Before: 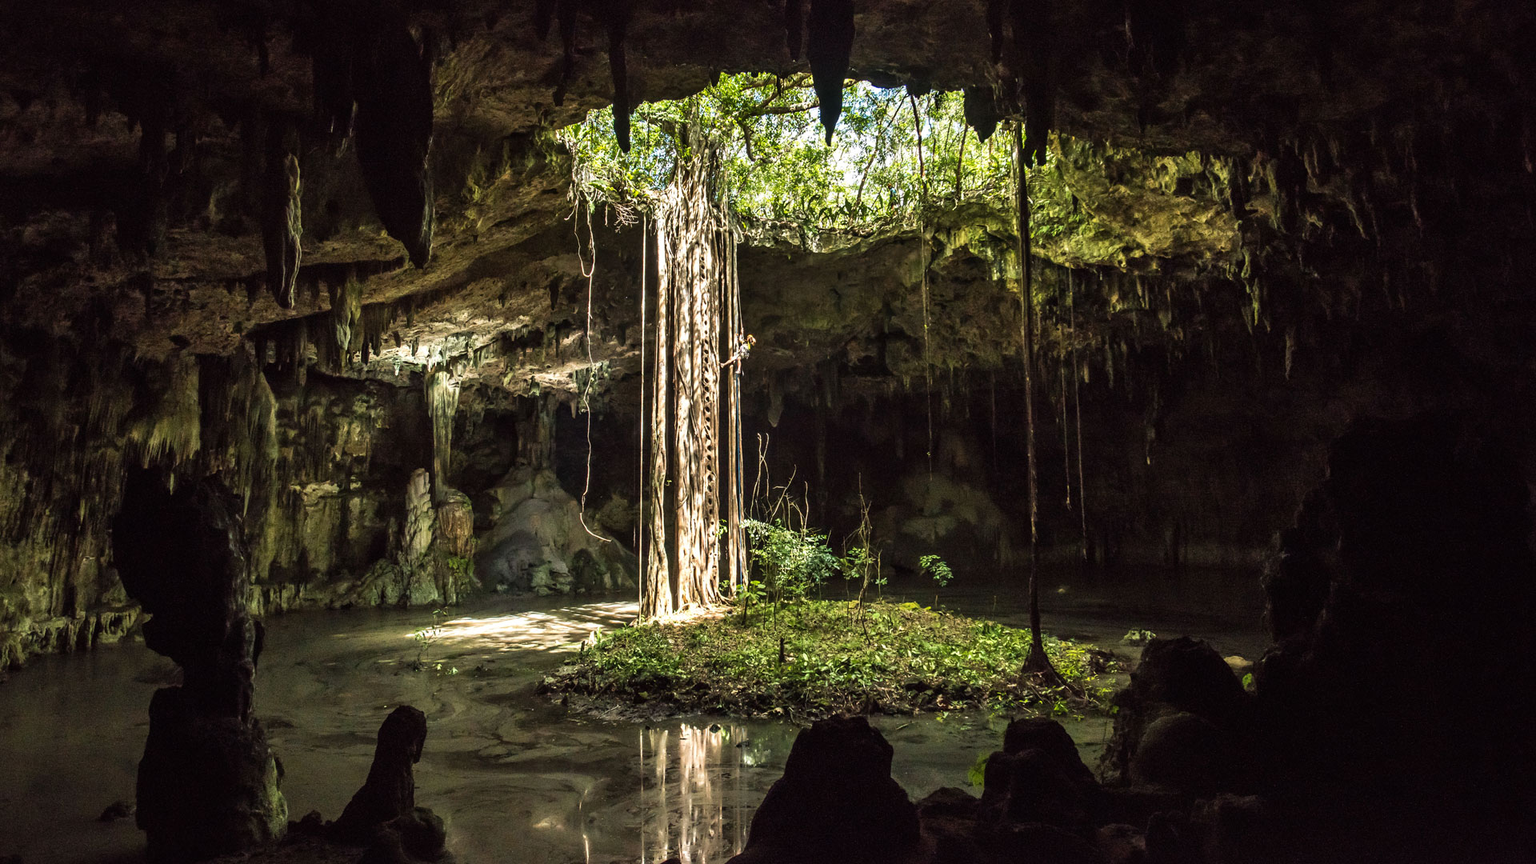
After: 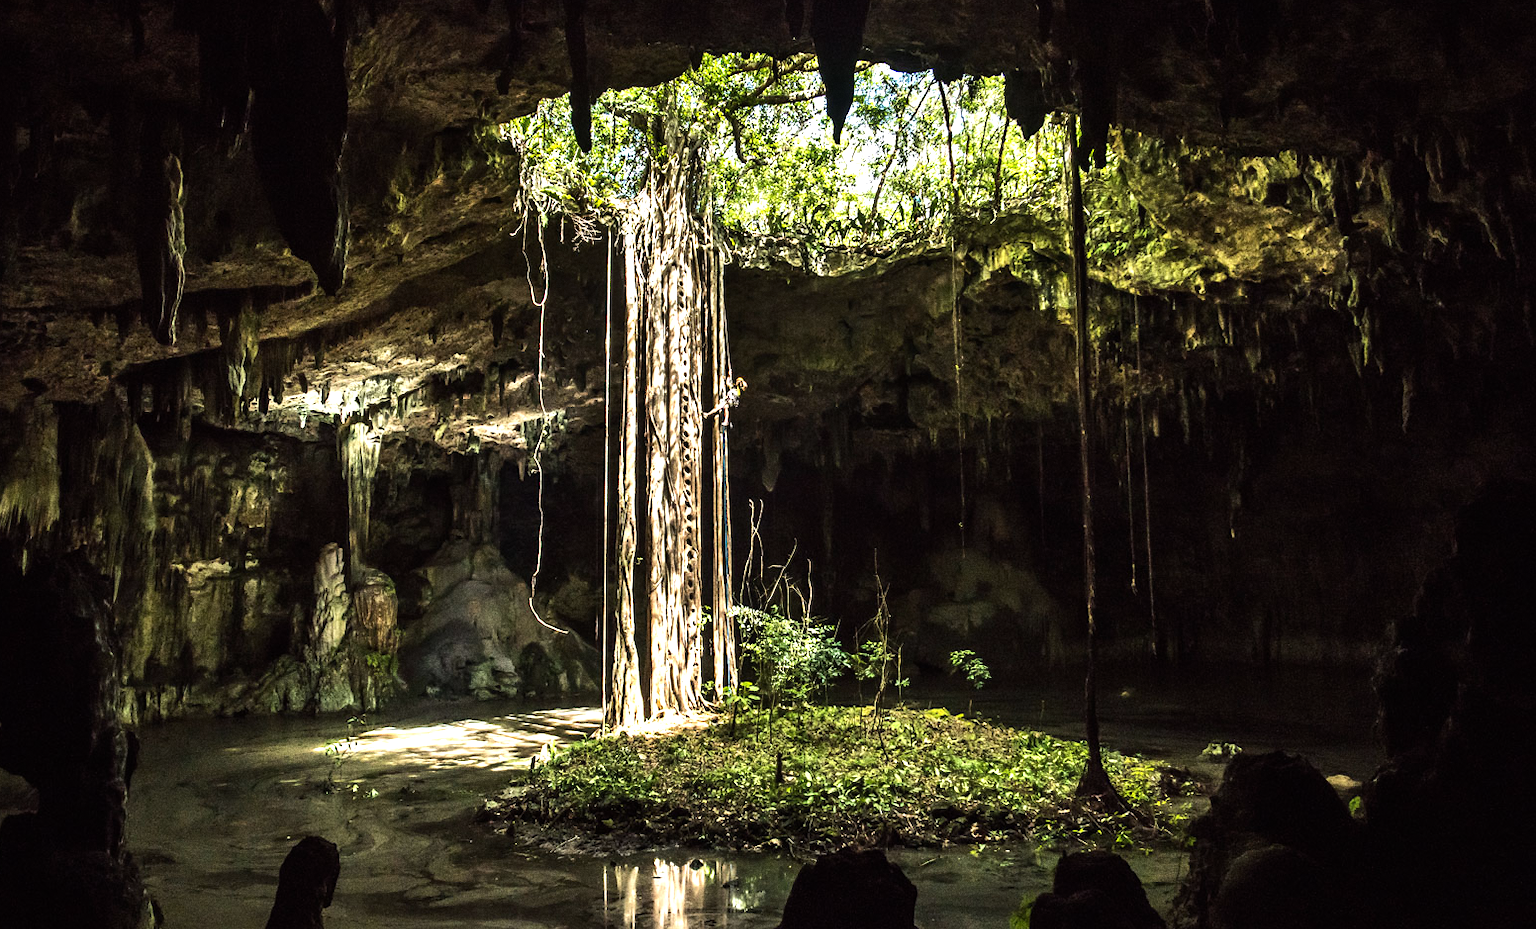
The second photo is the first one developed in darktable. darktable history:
crop: left 9.929%, top 3.475%, right 9.188%, bottom 9.529%
grain: coarseness 0.47 ISO
tone equalizer: -8 EV -0.75 EV, -7 EV -0.7 EV, -6 EV -0.6 EV, -5 EV -0.4 EV, -3 EV 0.4 EV, -2 EV 0.6 EV, -1 EV 0.7 EV, +0 EV 0.75 EV, edges refinement/feathering 500, mask exposure compensation -1.57 EV, preserve details no
